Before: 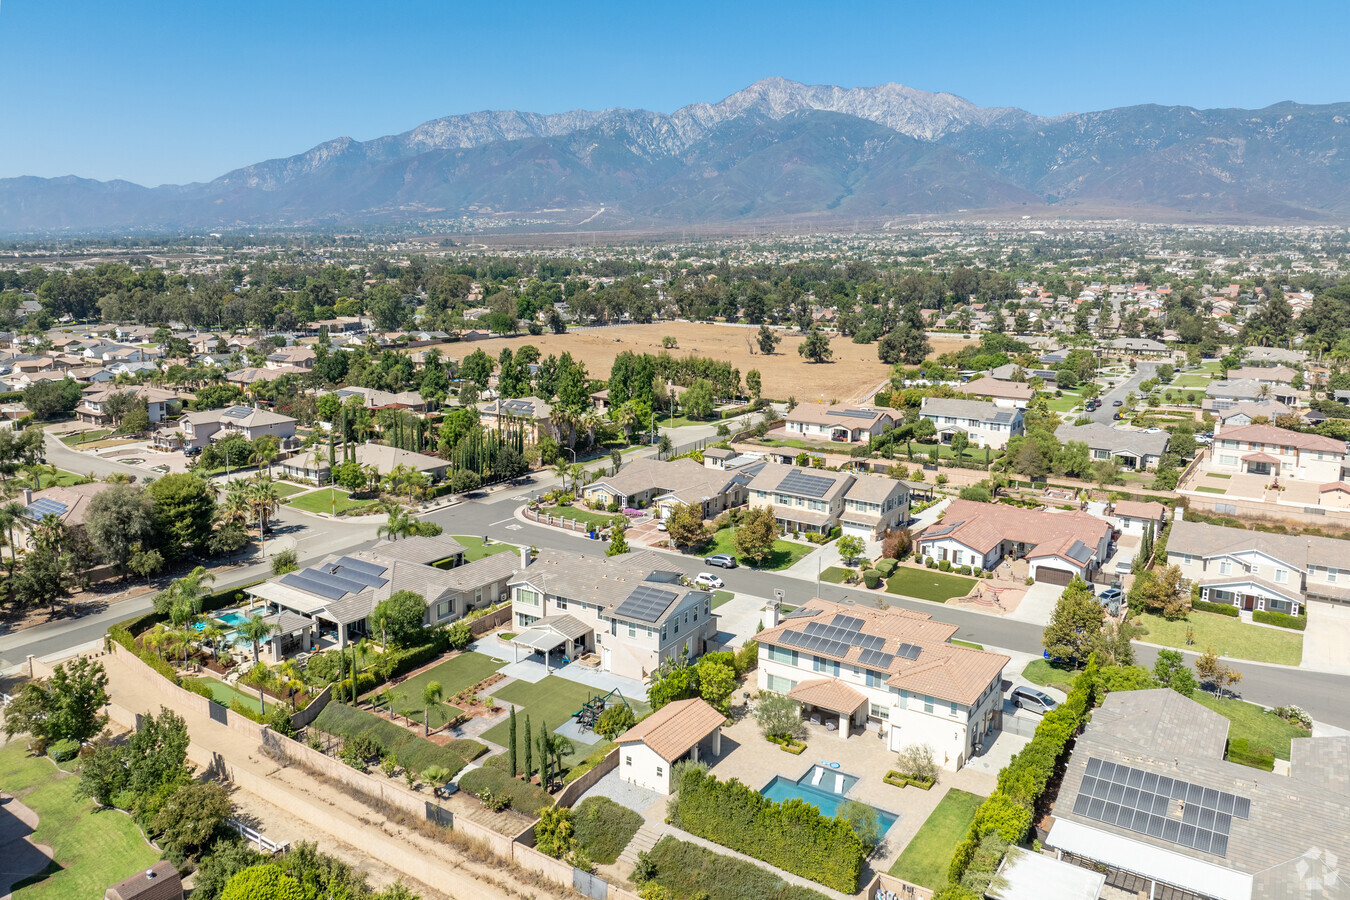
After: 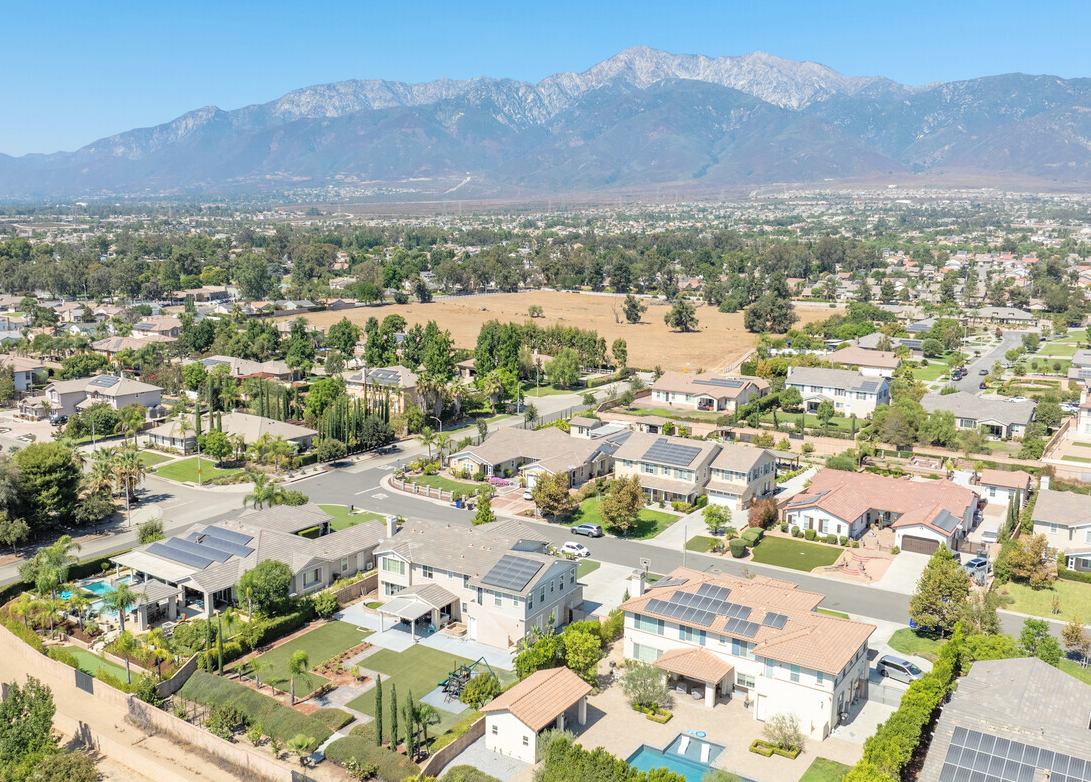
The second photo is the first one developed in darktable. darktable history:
crop: left 9.929%, top 3.475%, right 9.188%, bottom 9.529%
contrast brightness saturation: brightness 0.13
